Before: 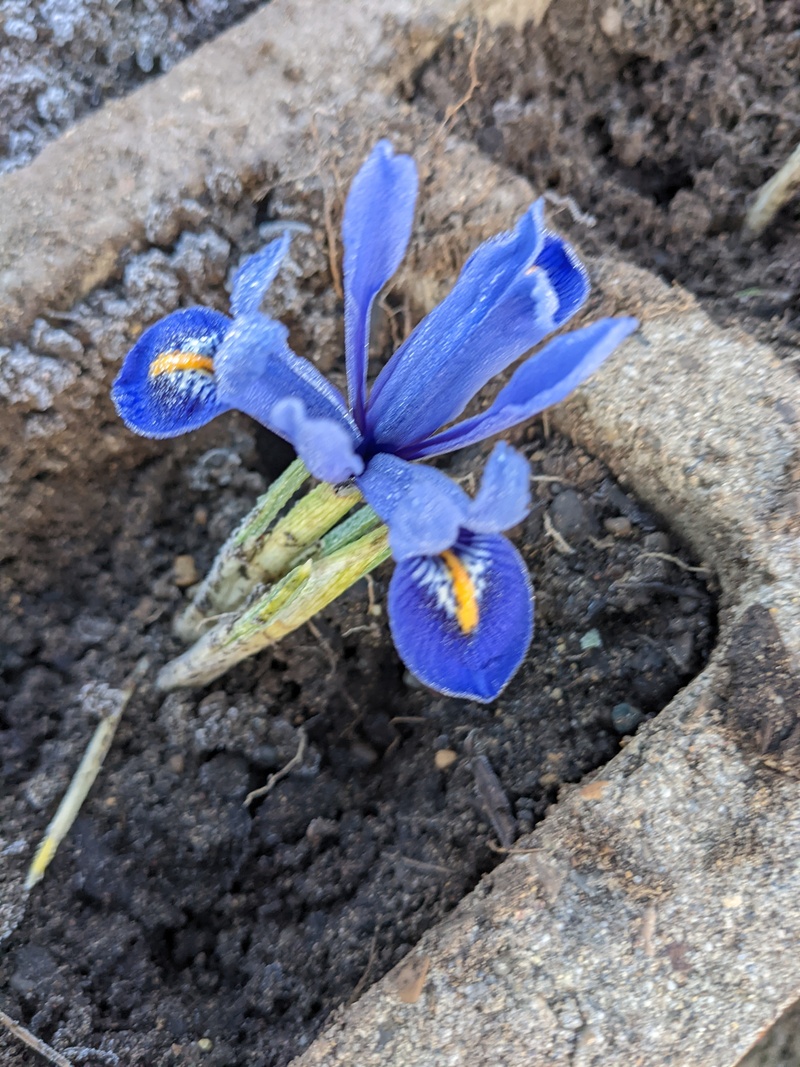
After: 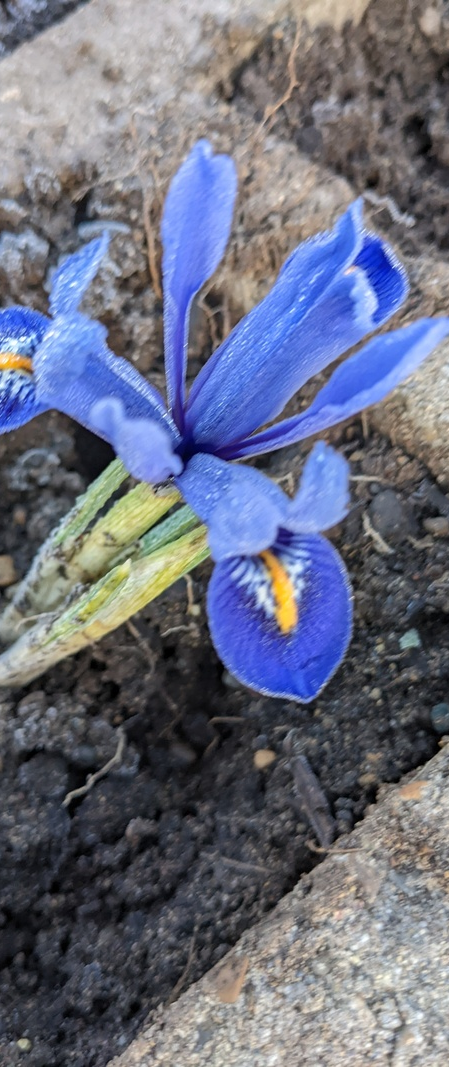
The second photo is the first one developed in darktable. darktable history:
crop and rotate: left 22.702%, right 21.06%
